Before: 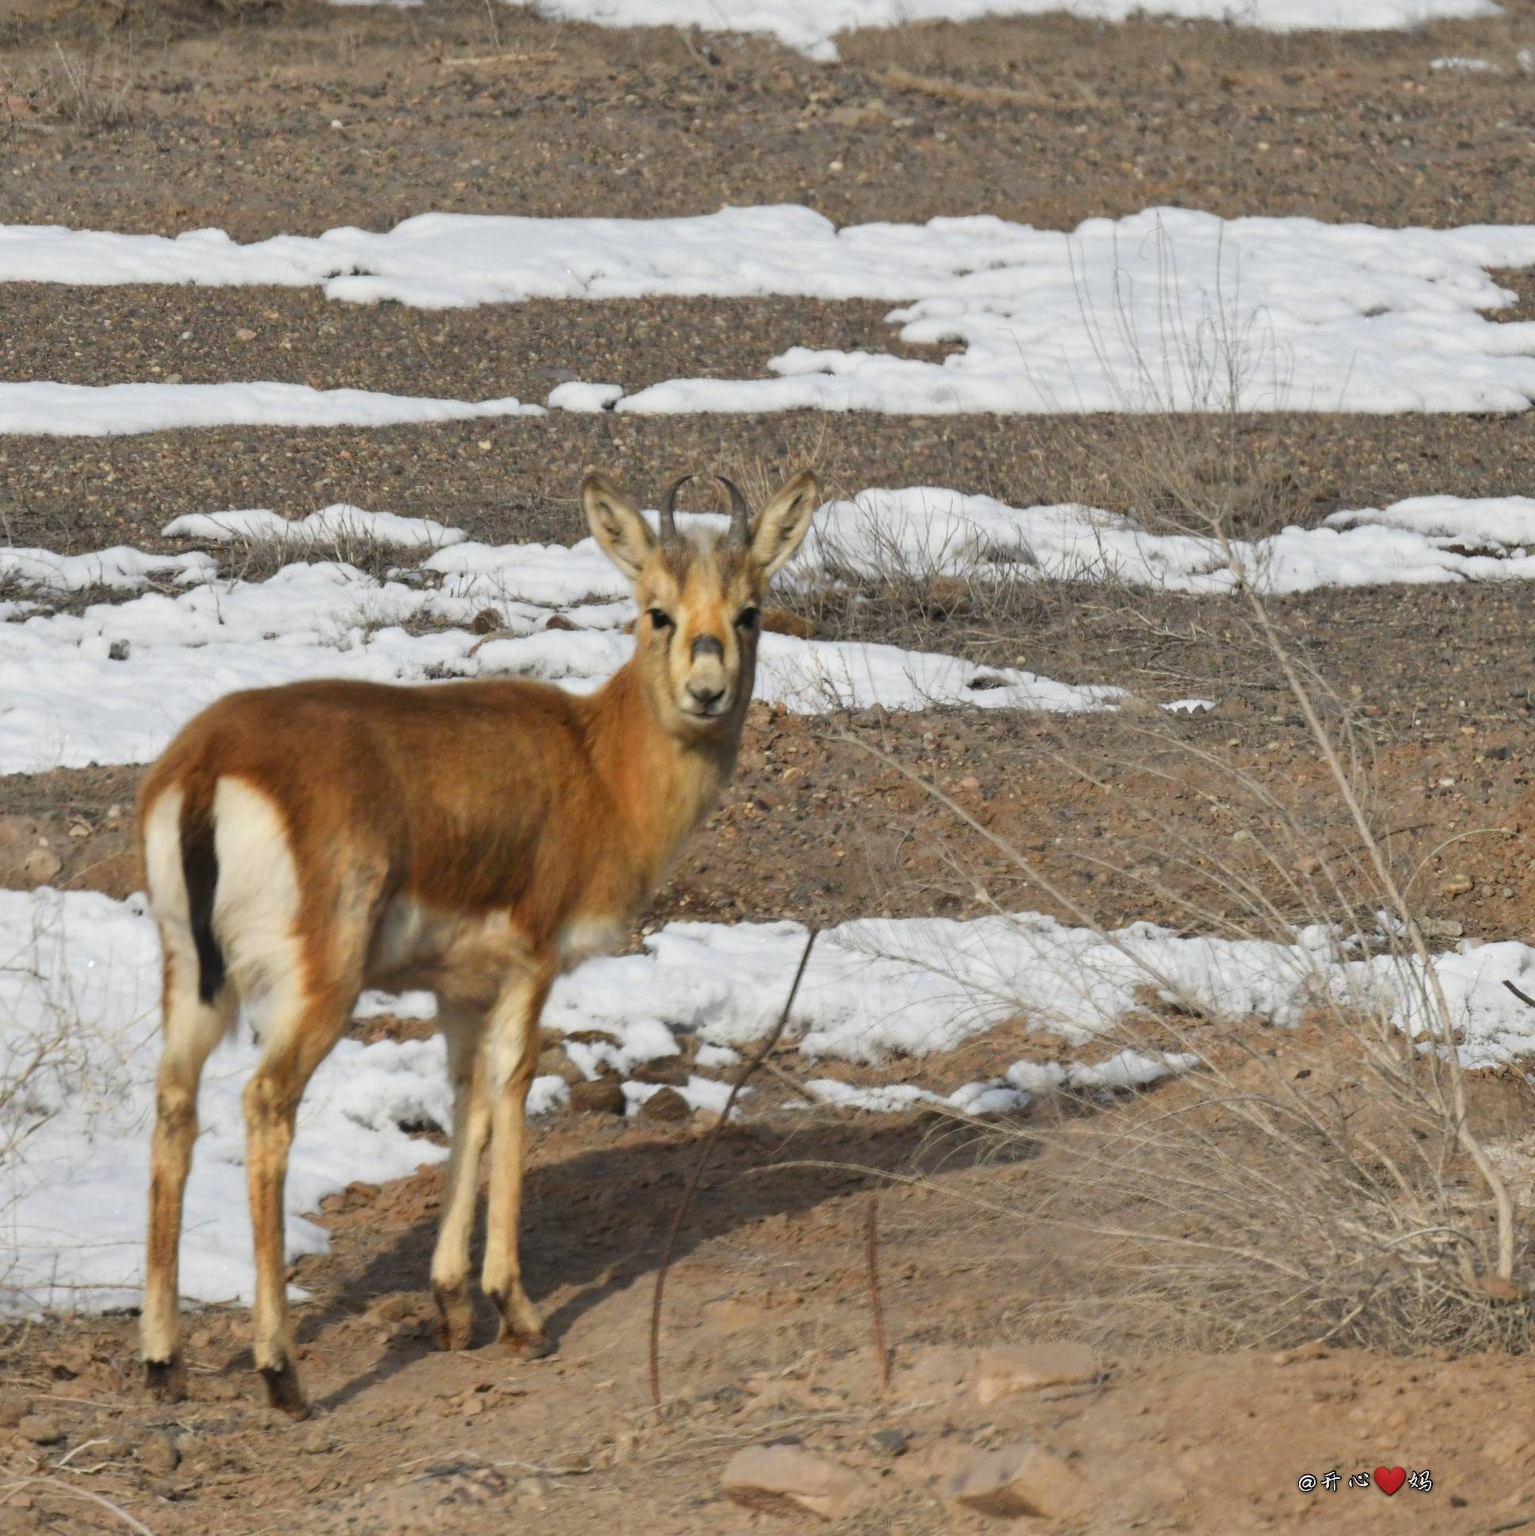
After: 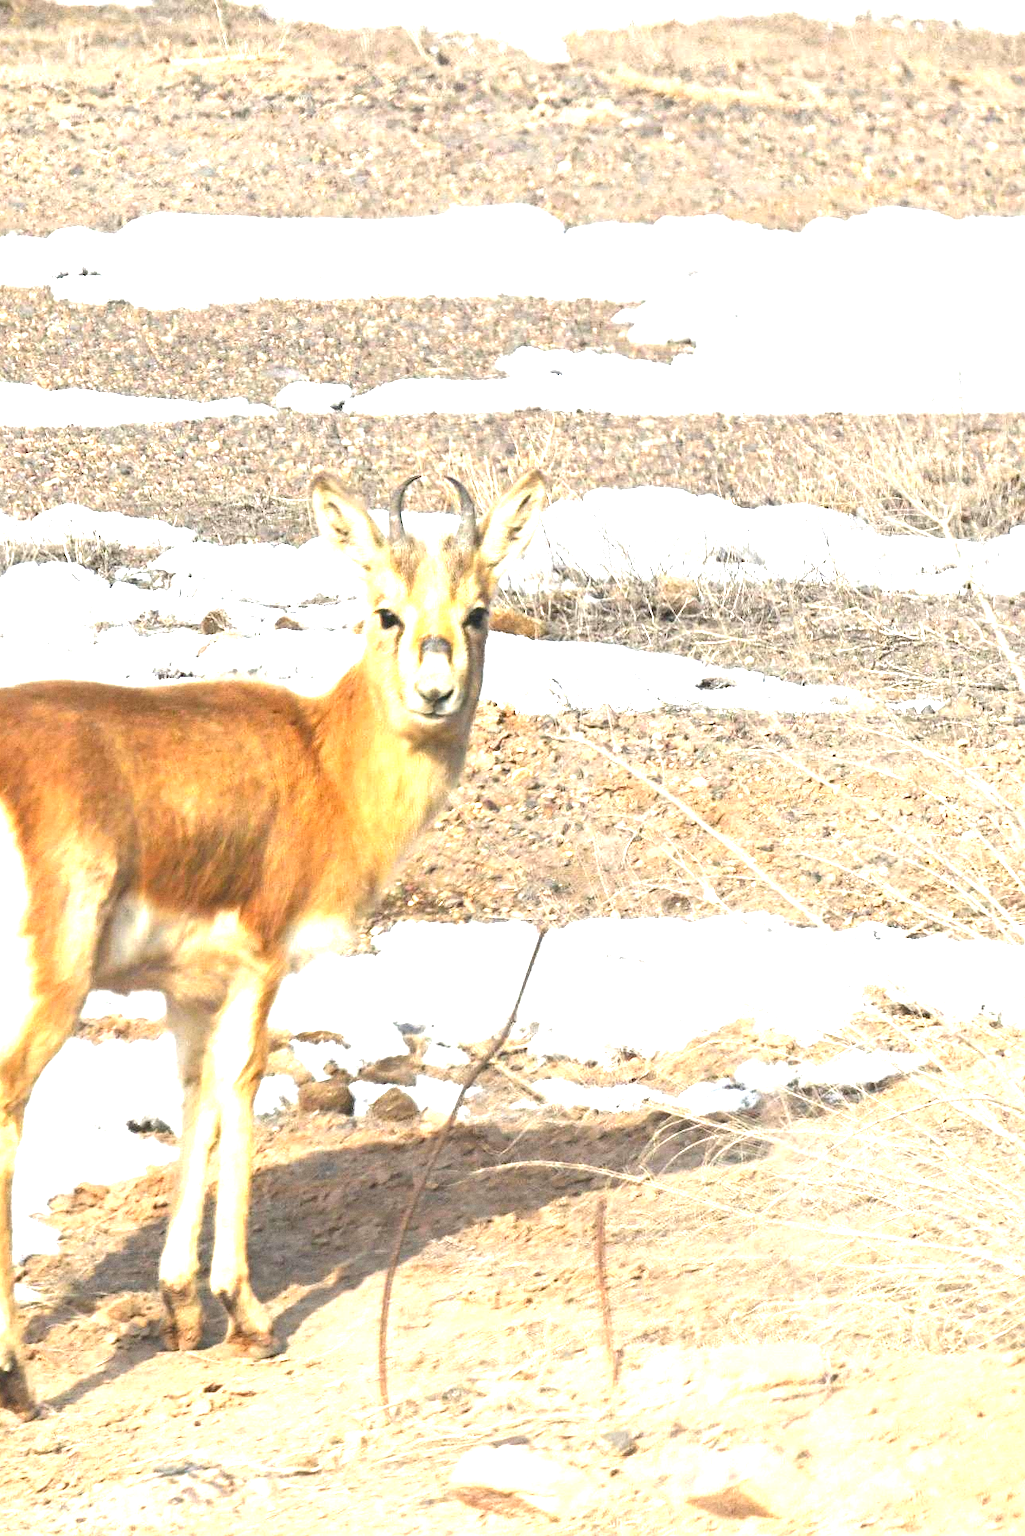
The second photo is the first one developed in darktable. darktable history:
sharpen: on, module defaults
exposure: black level correction 0, exposure 2.327 EV, compensate exposure bias true, compensate highlight preservation false
crop and rotate: left 17.732%, right 15.423%
grain: coarseness 0.09 ISO, strength 16.61%
